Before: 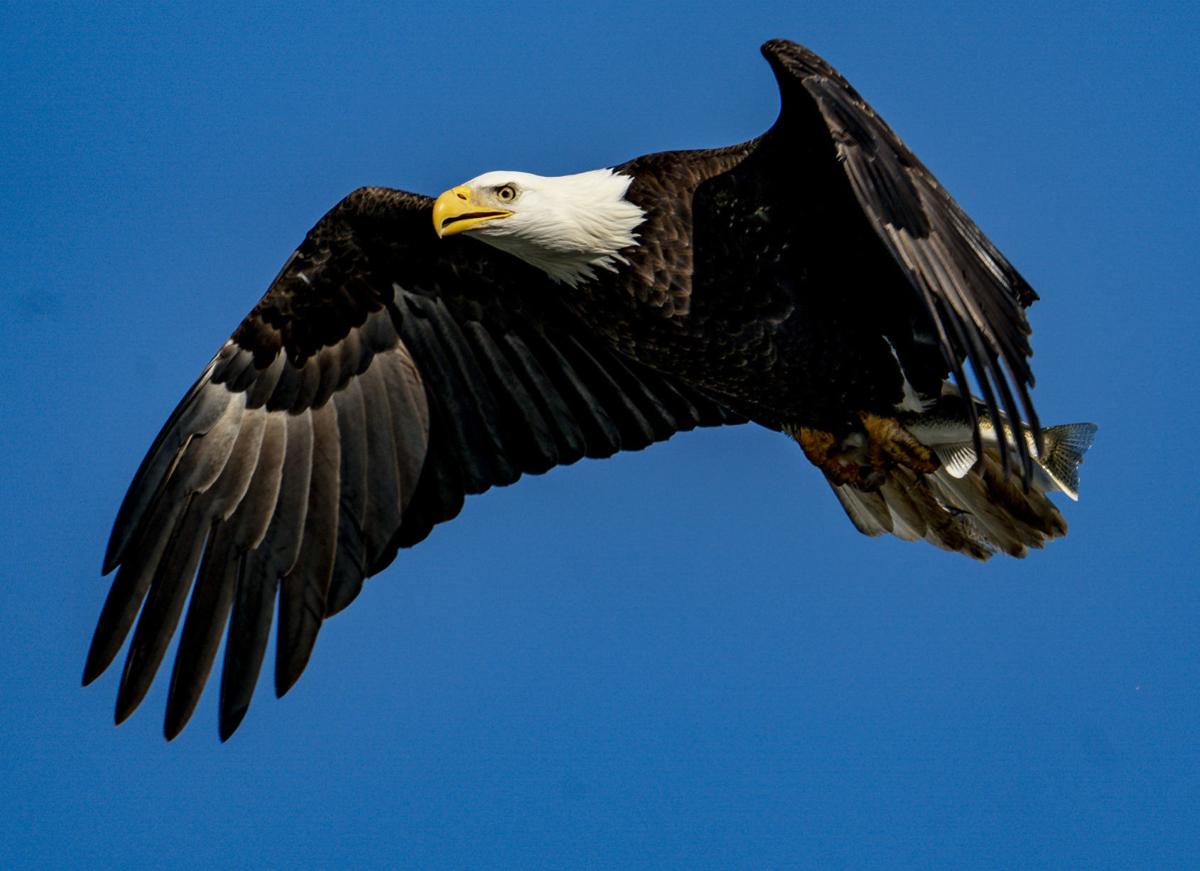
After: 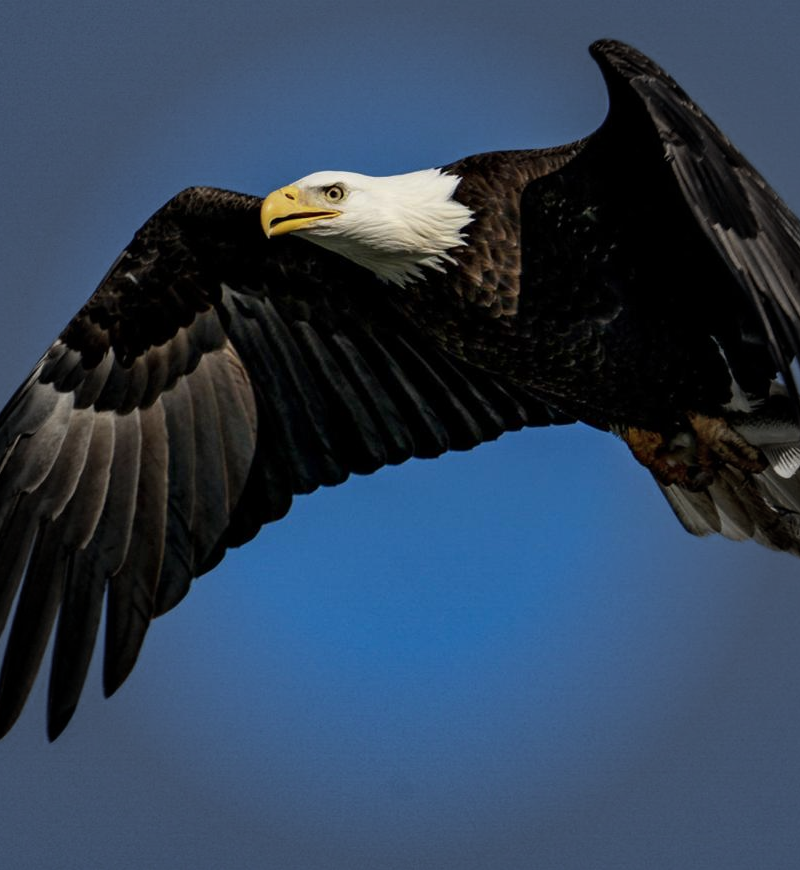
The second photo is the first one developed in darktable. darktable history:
vignetting: fall-off start 48.22%, automatic ratio true, width/height ratio 1.295
crop and rotate: left 14.347%, right 18.929%
